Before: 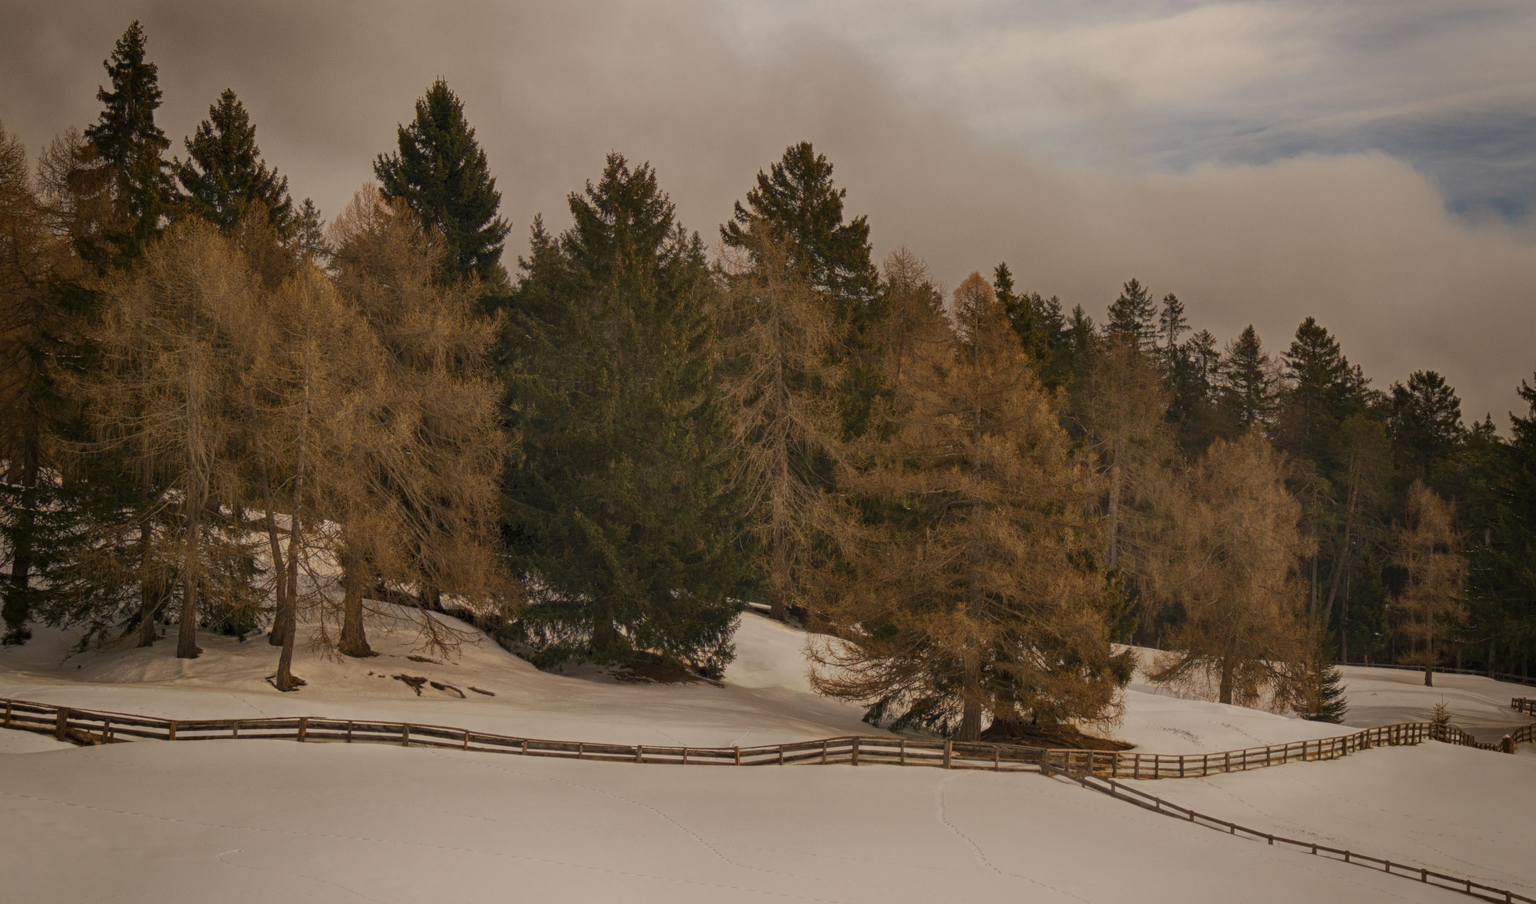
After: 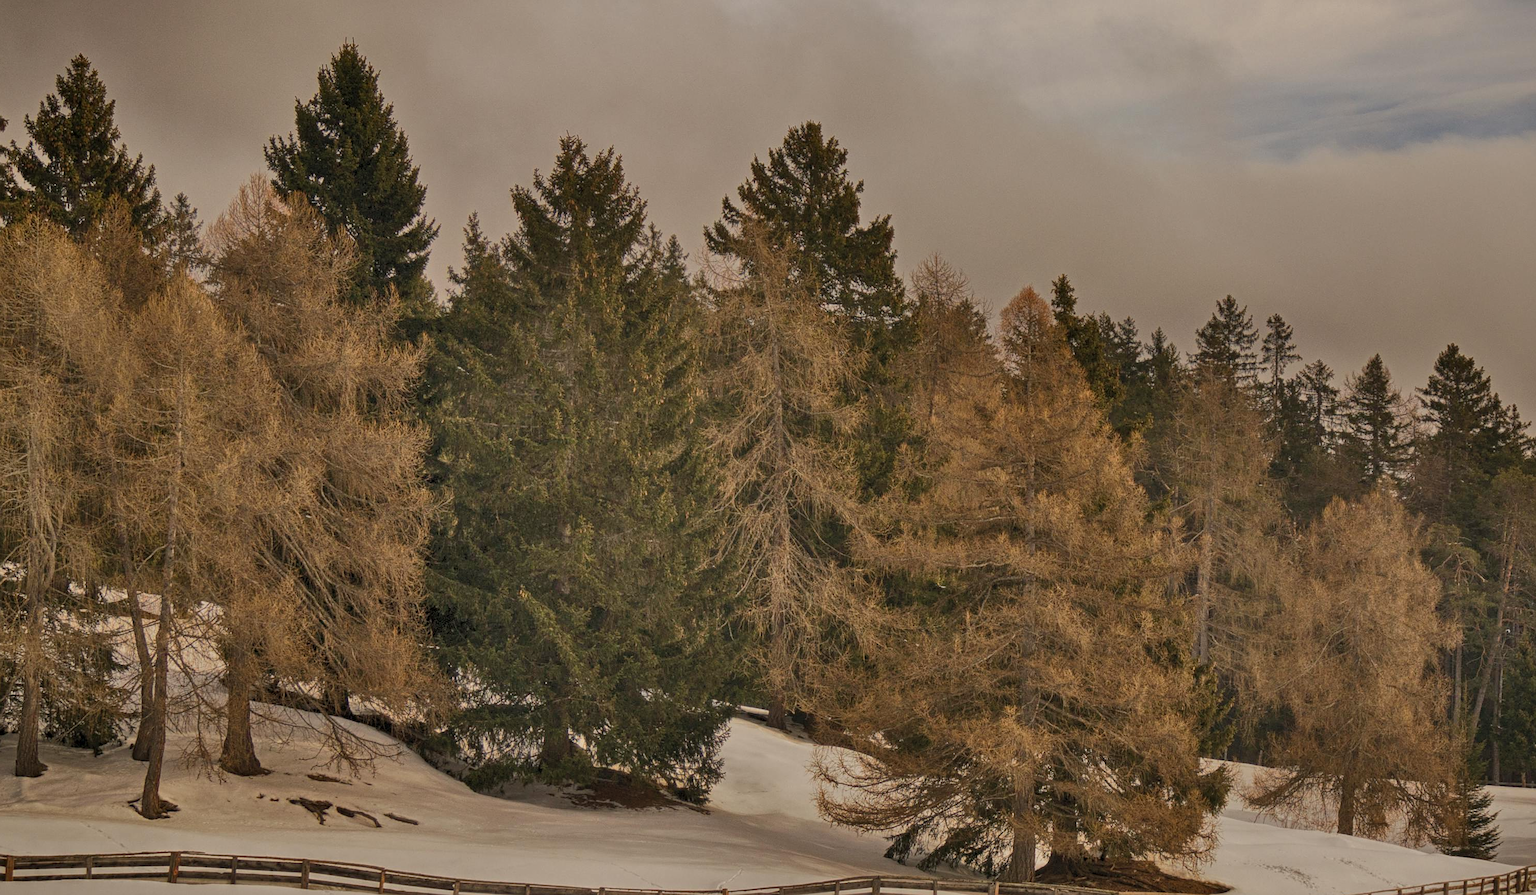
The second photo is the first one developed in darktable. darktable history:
crop and rotate: left 10.77%, top 5.1%, right 10.41%, bottom 16.76%
sharpen: on, module defaults
shadows and highlights: shadows 60, soften with gaussian
